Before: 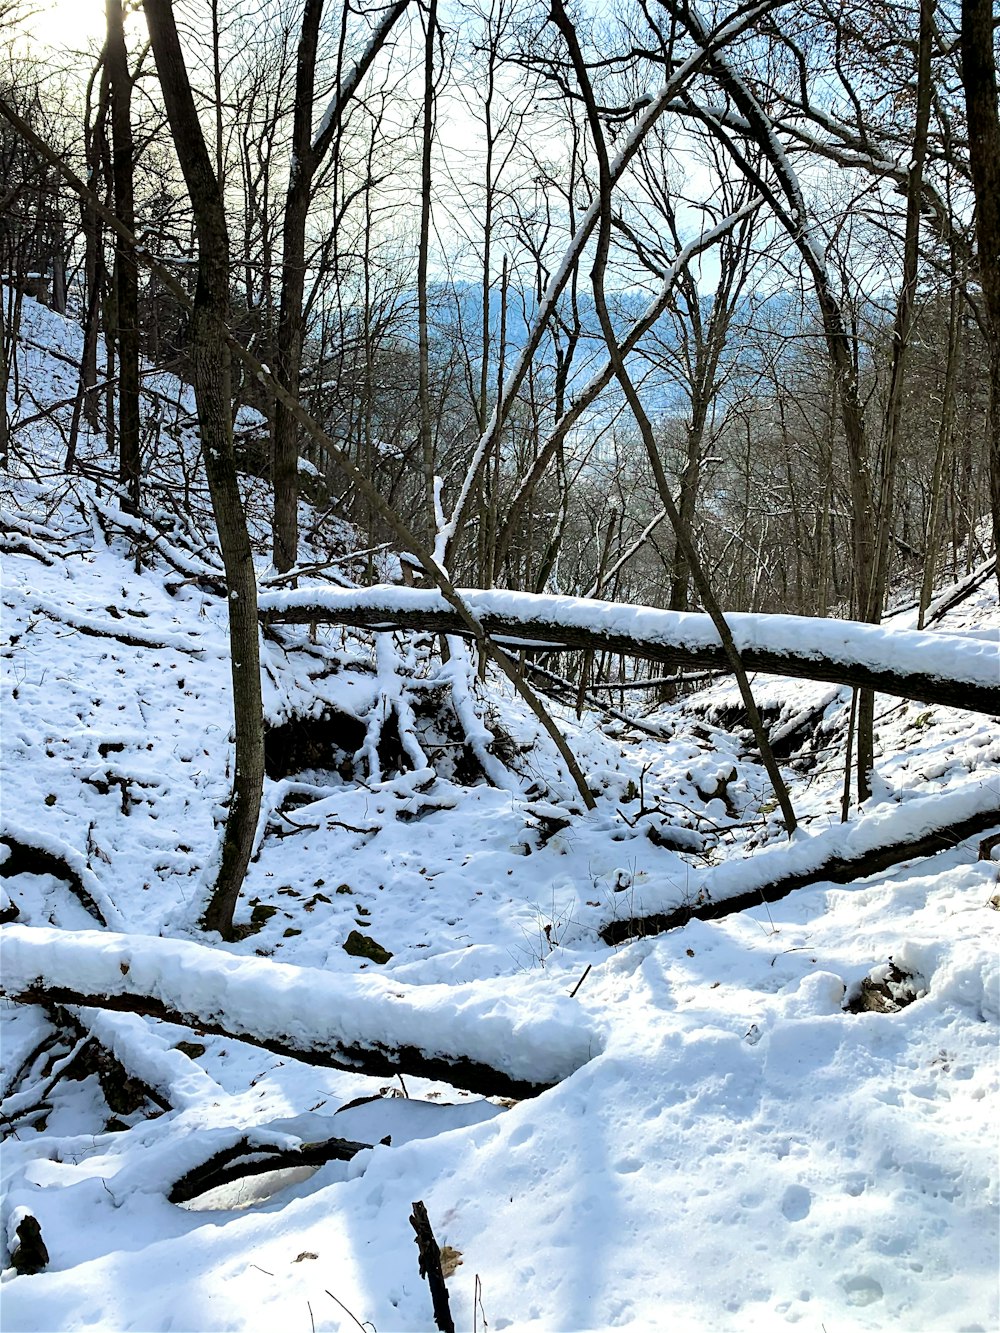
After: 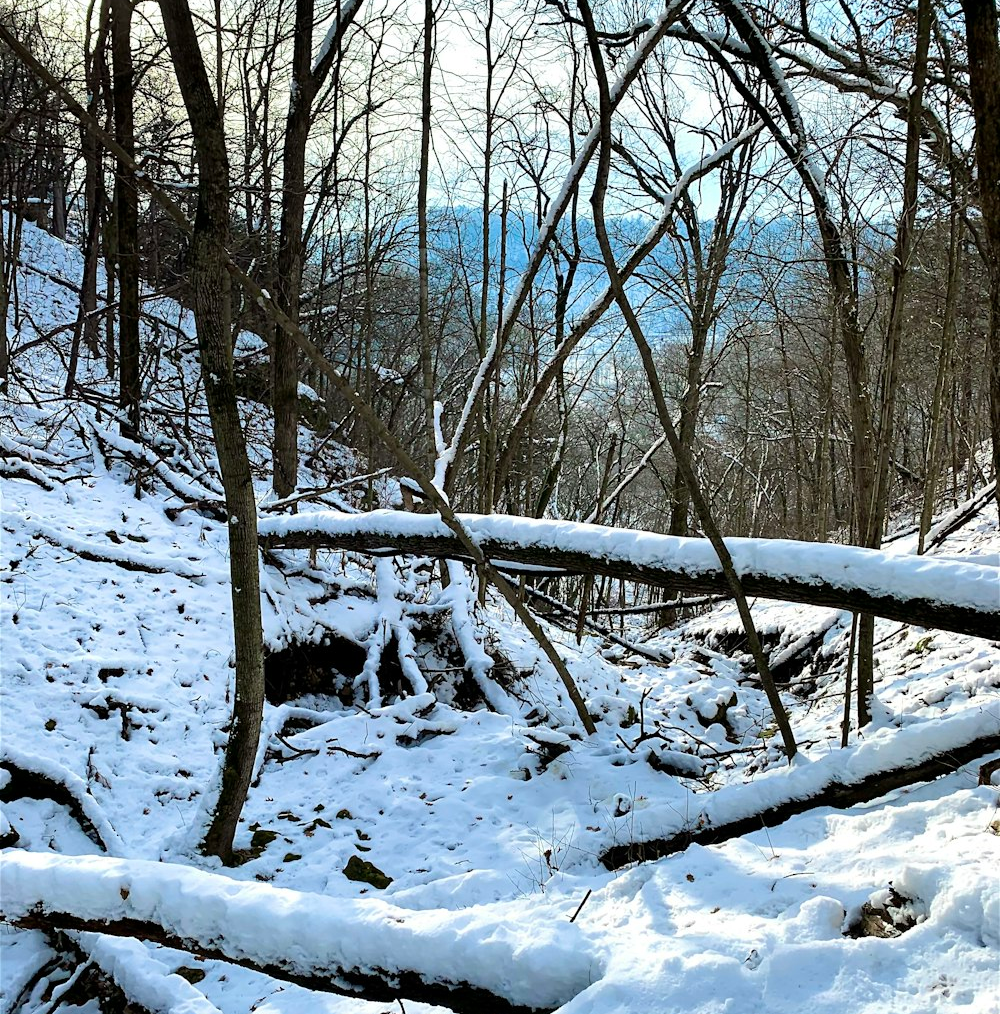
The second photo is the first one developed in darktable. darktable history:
crop: top 5.698%, bottom 18.178%
